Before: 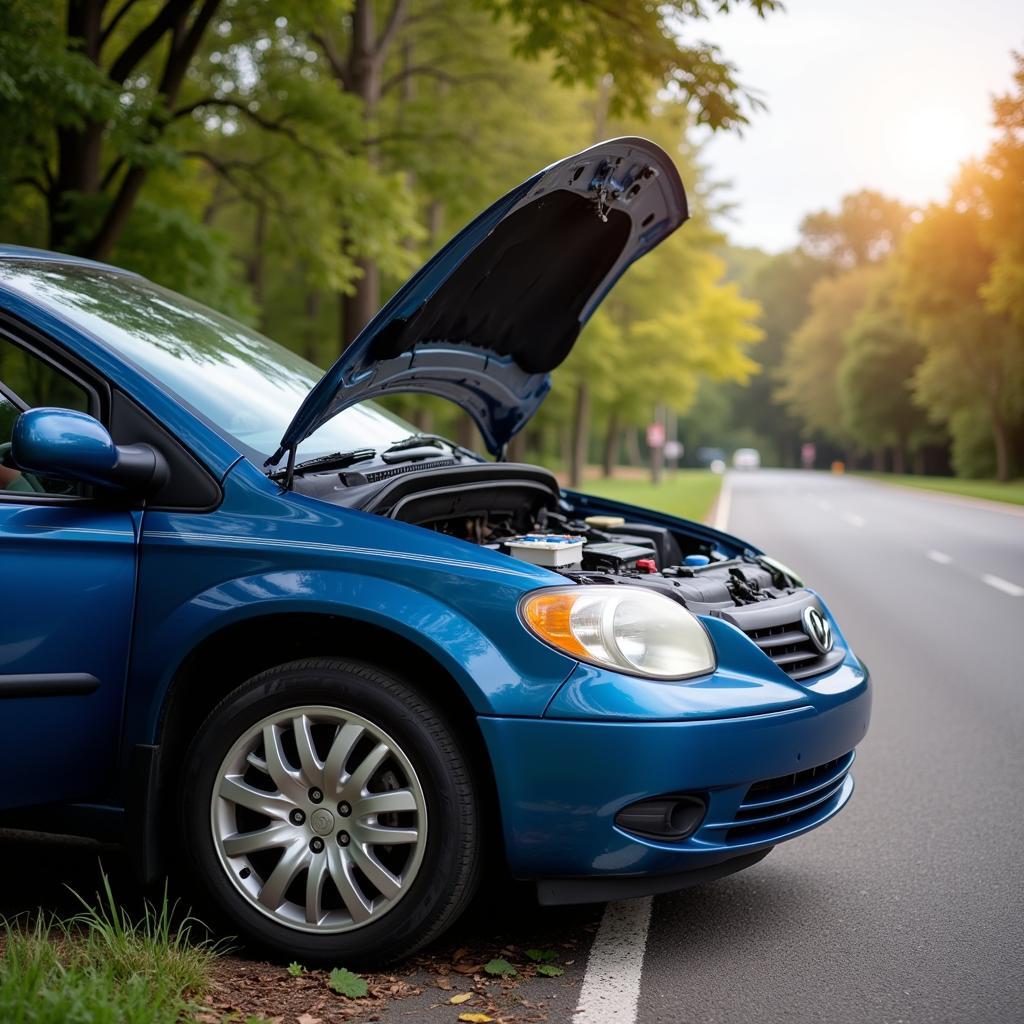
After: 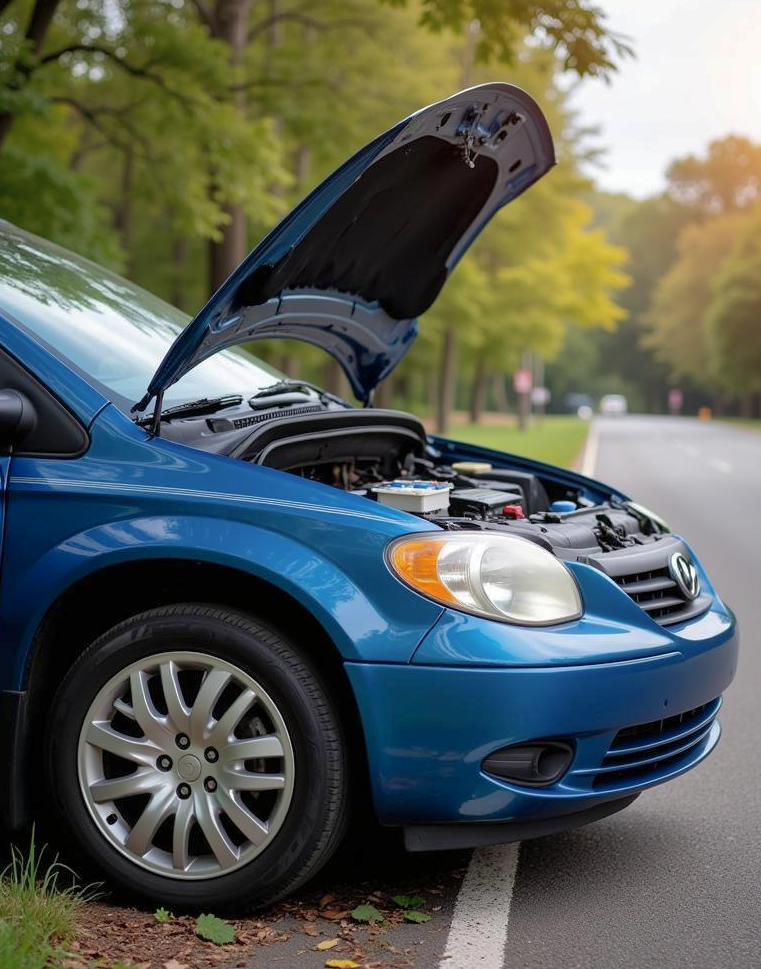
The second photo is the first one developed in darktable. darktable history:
crop and rotate: left 13.038%, top 5.345%, right 12.605%
shadows and highlights: on, module defaults
contrast brightness saturation: saturation -0.047
